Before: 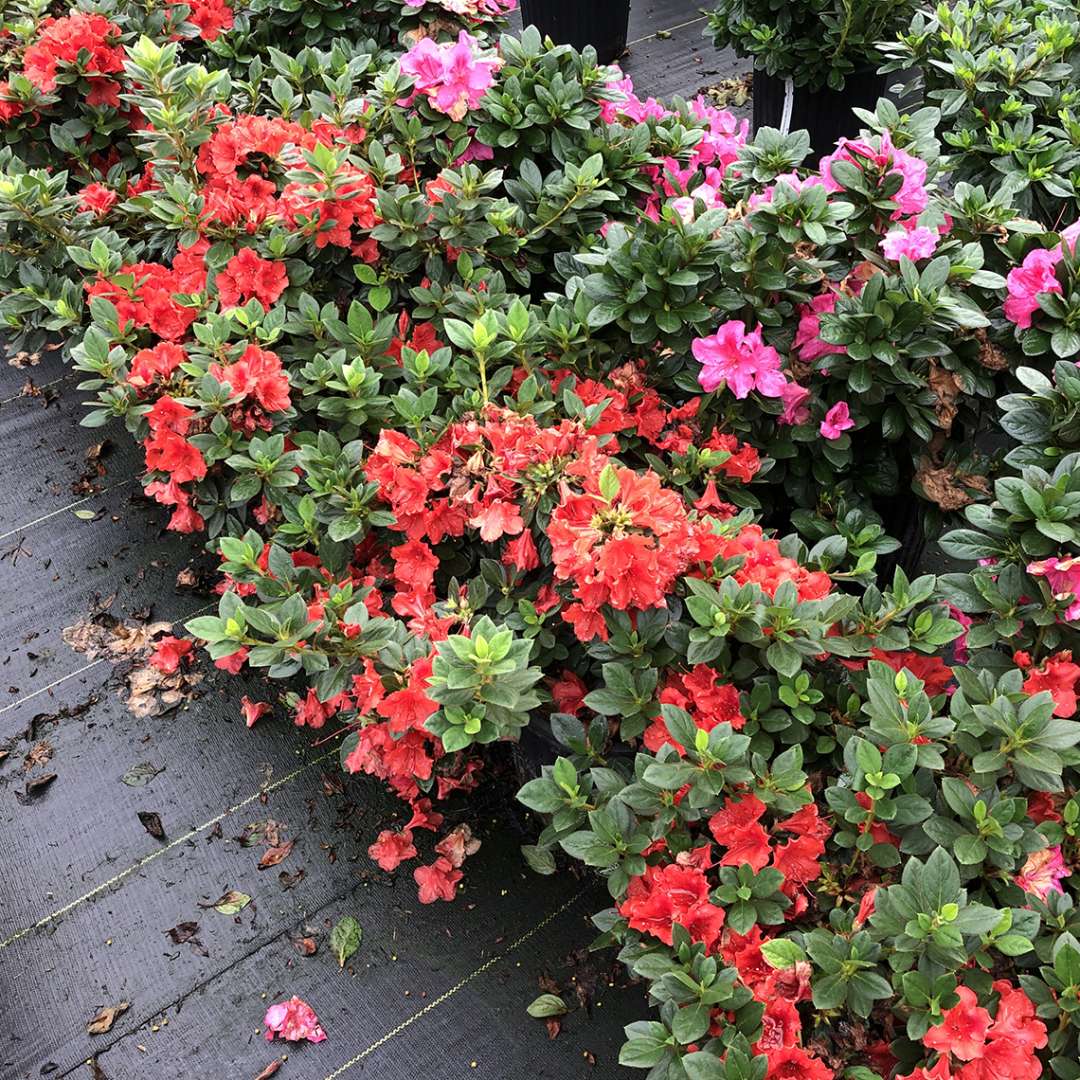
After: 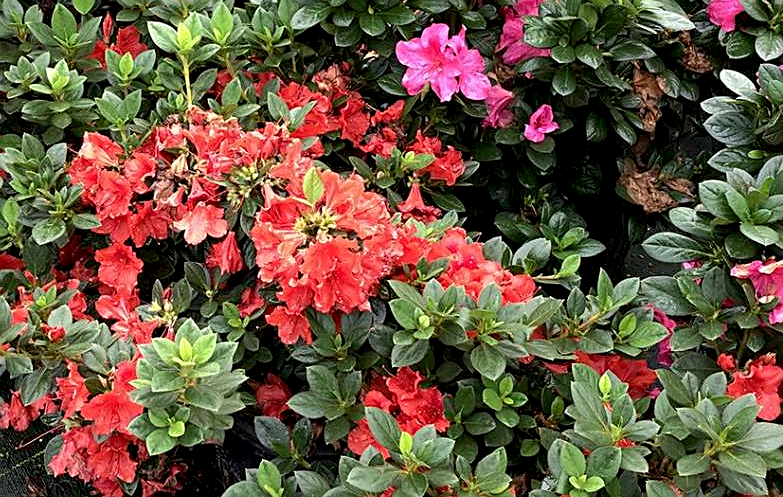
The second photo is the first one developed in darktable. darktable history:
sharpen: on, module defaults
crop and rotate: left 27.487%, top 27.526%, bottom 26.413%
exposure: black level correction 0.006, compensate highlight preservation false
